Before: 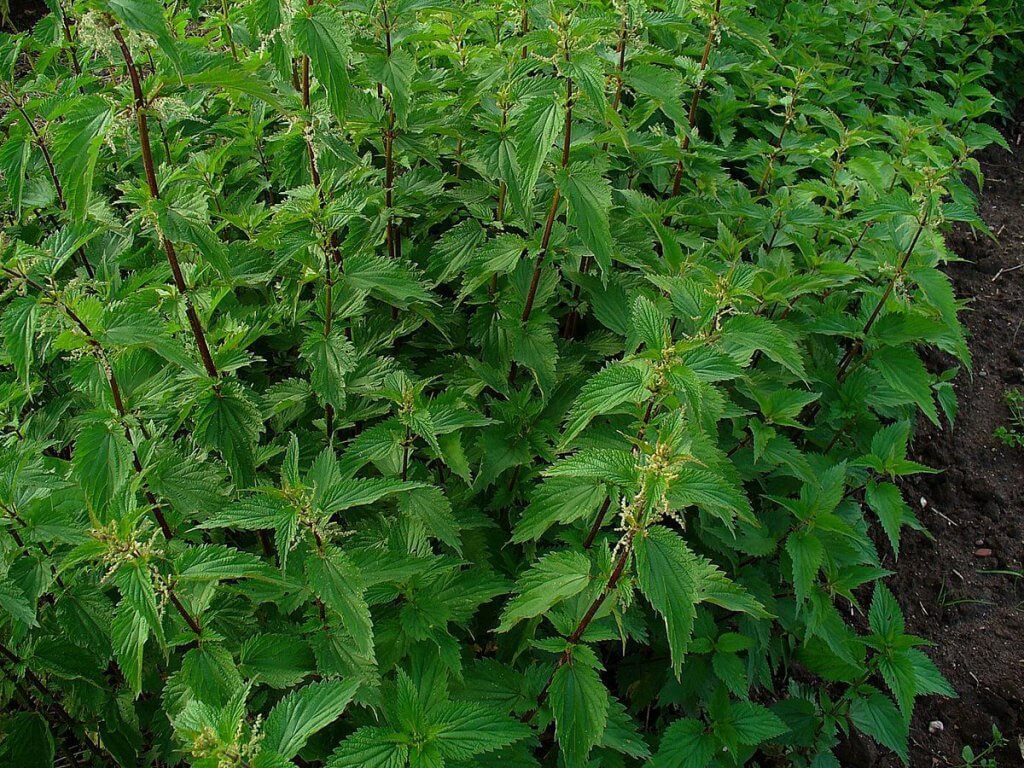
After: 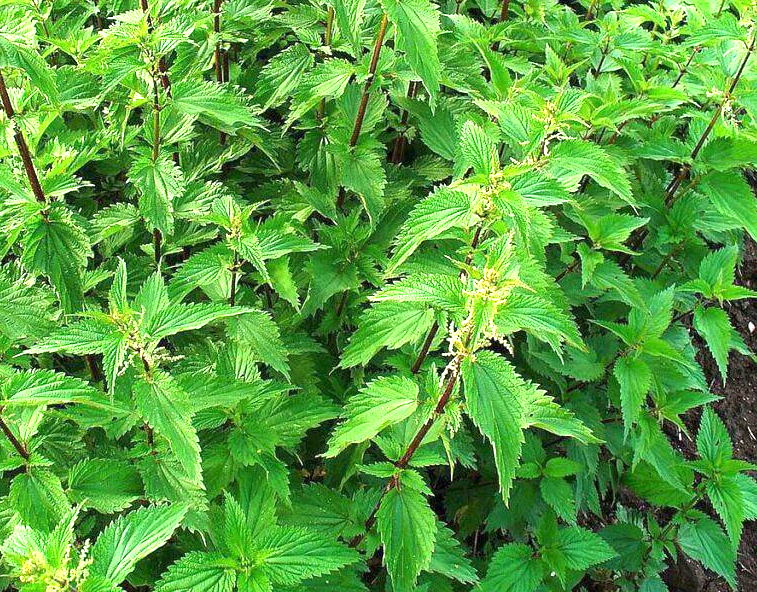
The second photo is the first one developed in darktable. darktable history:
crop: left 16.871%, top 22.857%, right 9.116%
exposure: exposure 2 EV, compensate exposure bias true, compensate highlight preservation false
